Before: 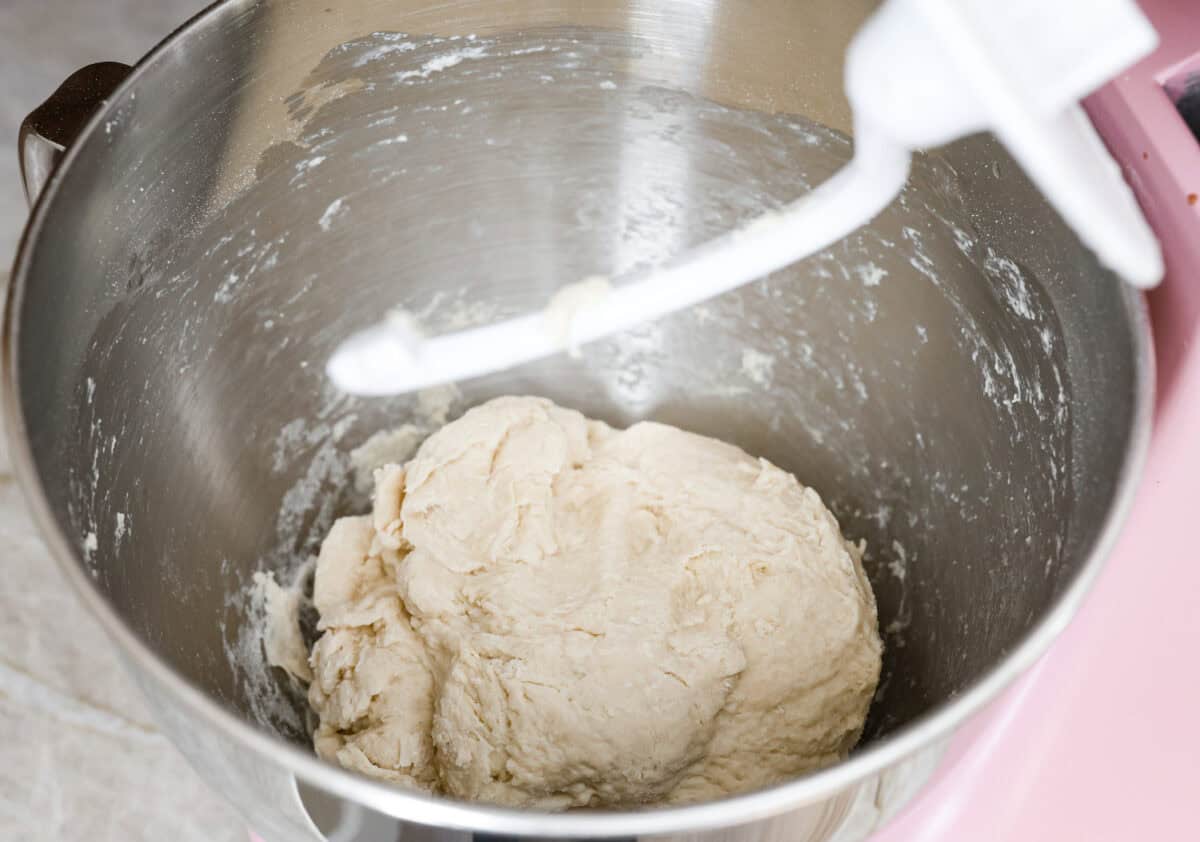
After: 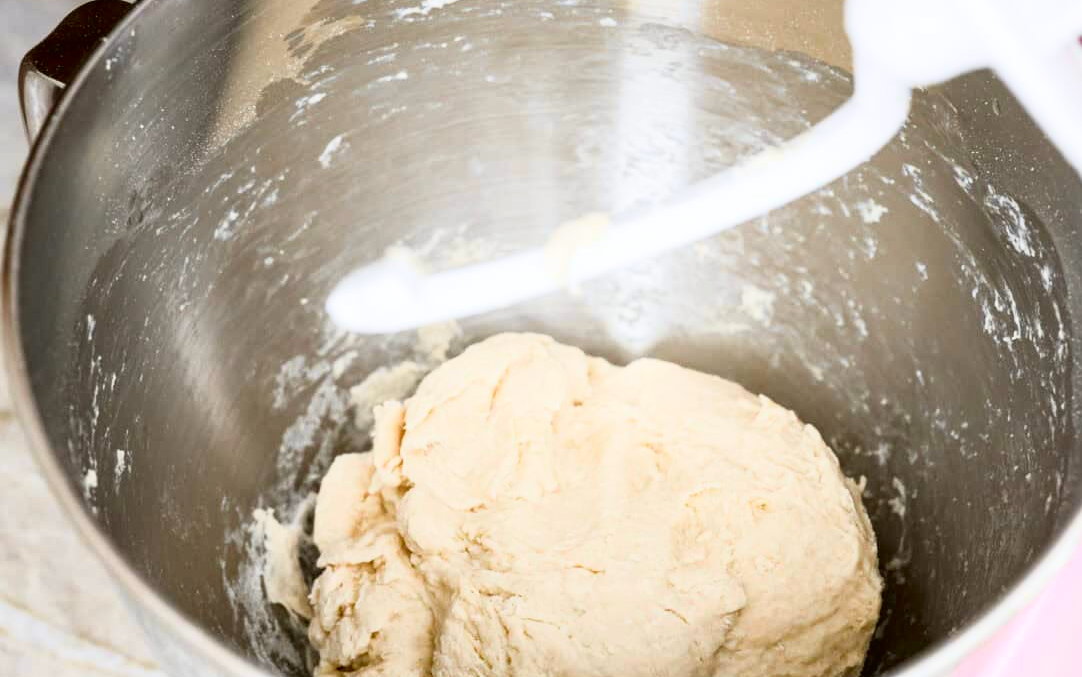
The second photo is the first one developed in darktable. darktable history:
tone curve: curves: ch0 [(0, 0.013) (0.054, 0.018) (0.205, 0.191) (0.289, 0.292) (0.39, 0.424) (0.493, 0.551) (0.647, 0.752) (0.778, 0.895) (1, 0.998)]; ch1 [(0, 0) (0.385, 0.343) (0.439, 0.415) (0.494, 0.495) (0.501, 0.501) (0.51, 0.509) (0.54, 0.546) (0.586, 0.606) (0.66, 0.701) (0.783, 0.804) (1, 1)]; ch2 [(0, 0) (0.32, 0.281) (0.403, 0.399) (0.441, 0.428) (0.47, 0.469) (0.498, 0.496) (0.524, 0.538) (0.566, 0.579) (0.633, 0.665) (0.7, 0.711) (1, 1)], color space Lab, independent channels, preserve colors none
crop: top 7.519%, right 9.816%, bottom 11.963%
